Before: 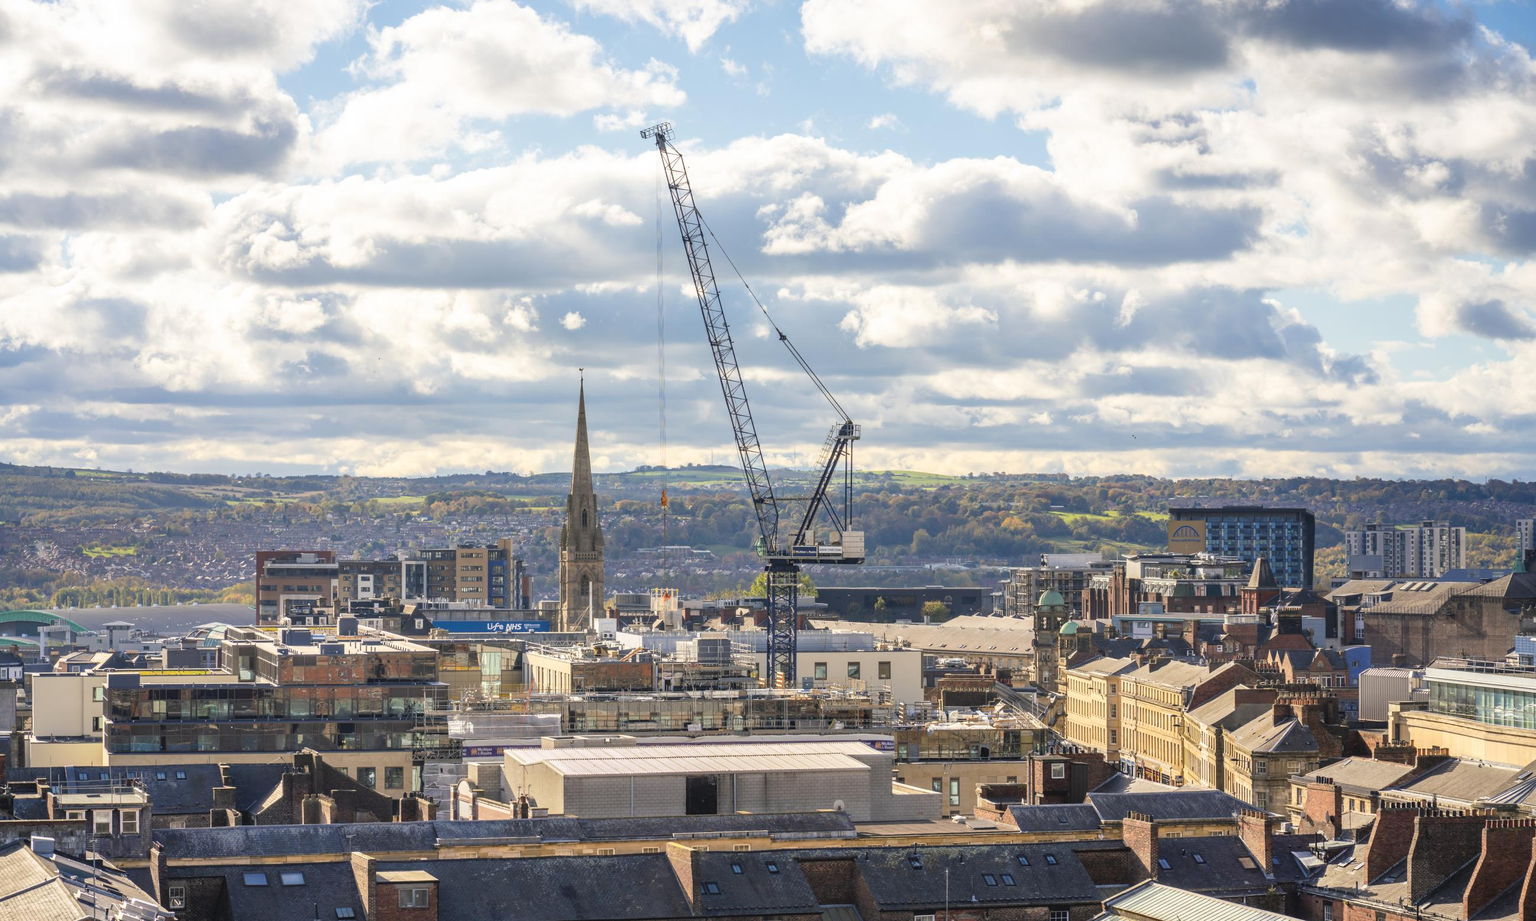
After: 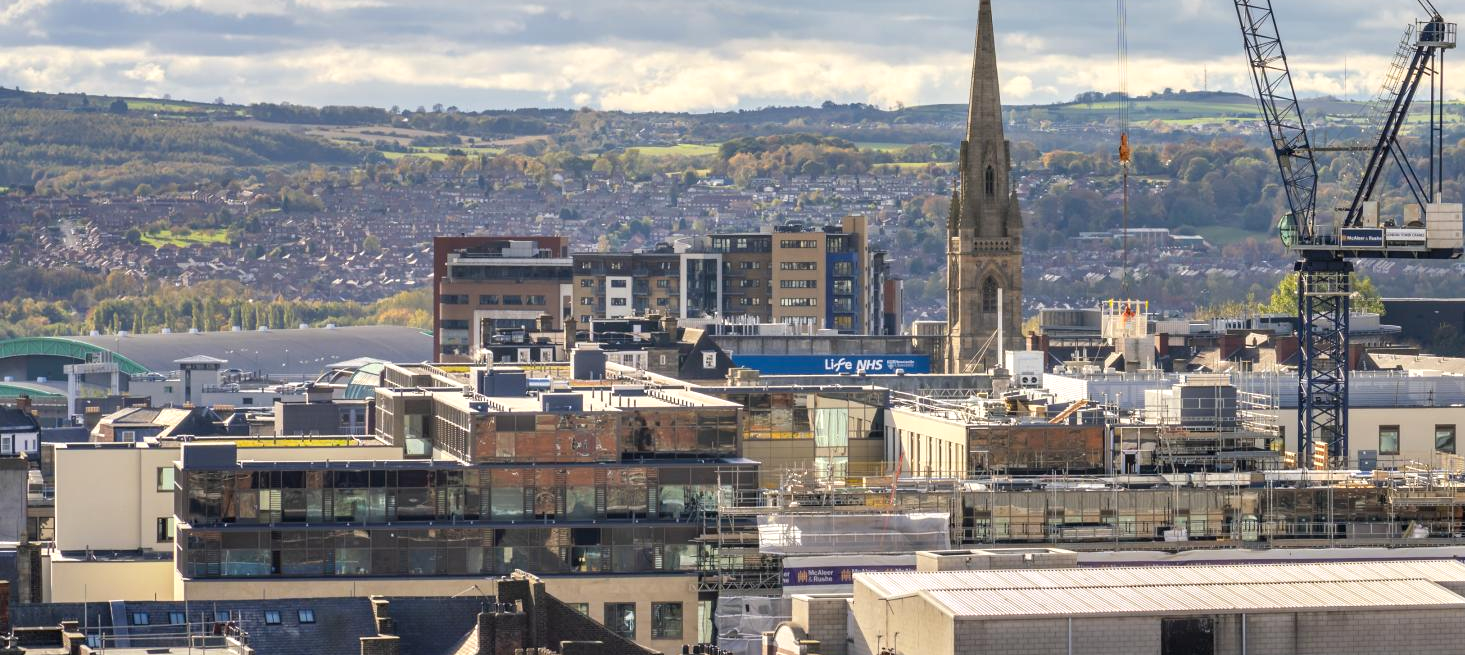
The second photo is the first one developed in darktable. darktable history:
contrast equalizer: octaves 7, y [[0.6 ×6], [0.55 ×6], [0 ×6], [0 ×6], [0 ×6]], mix 0.281
crop: top 44.661%, right 43.641%, bottom 13.305%
